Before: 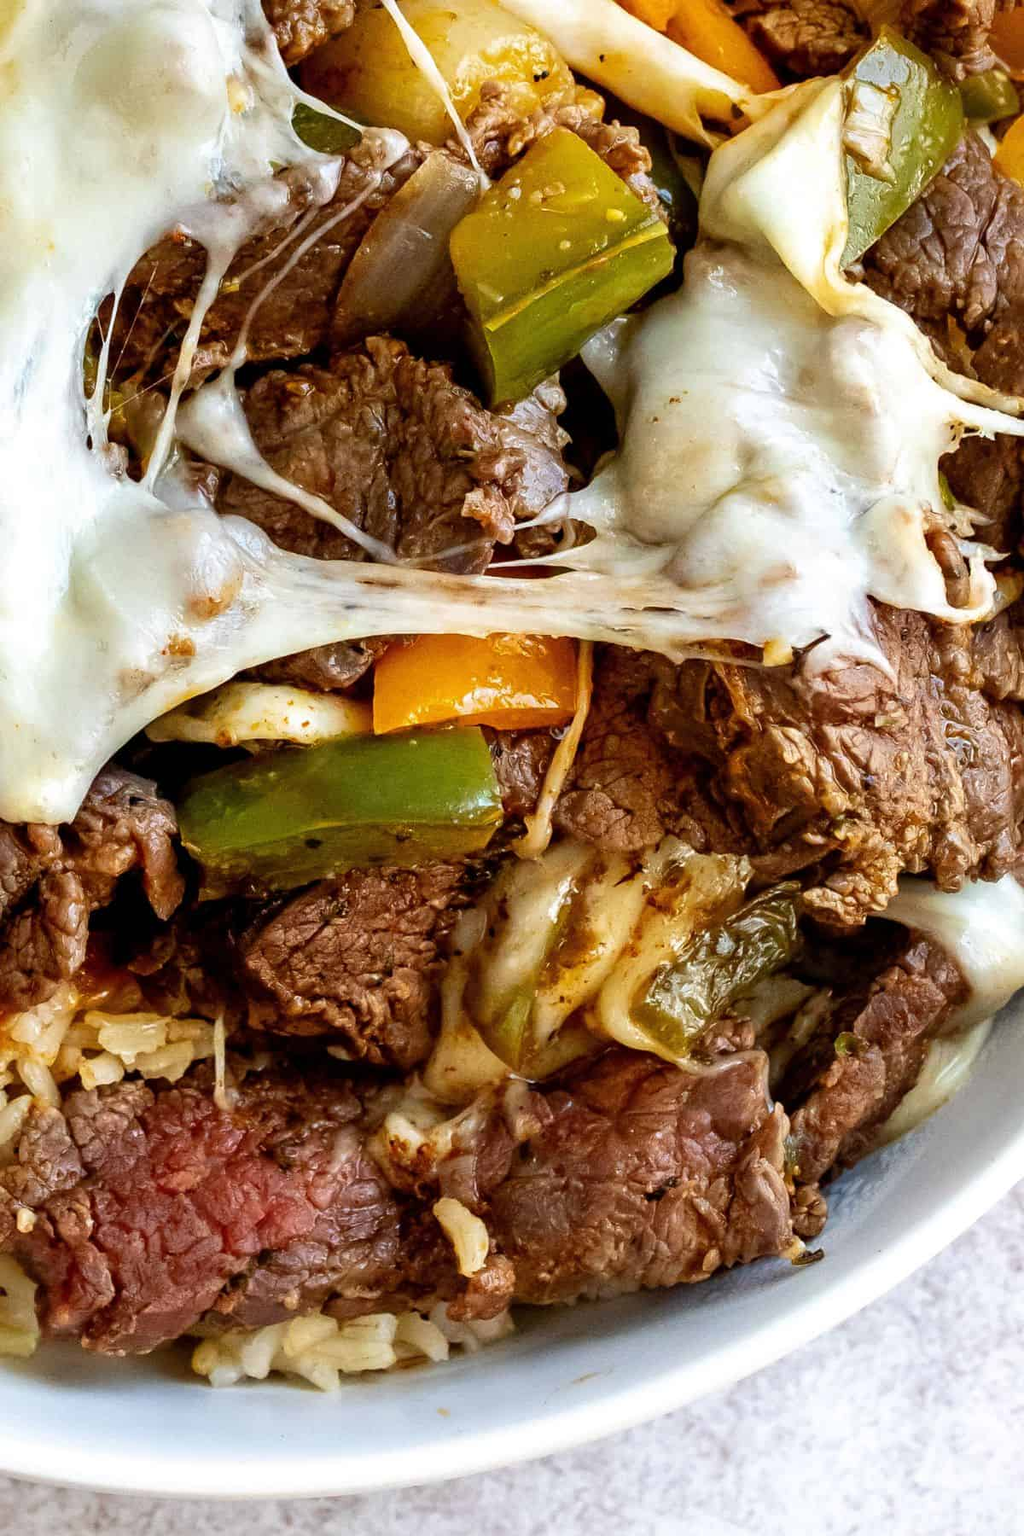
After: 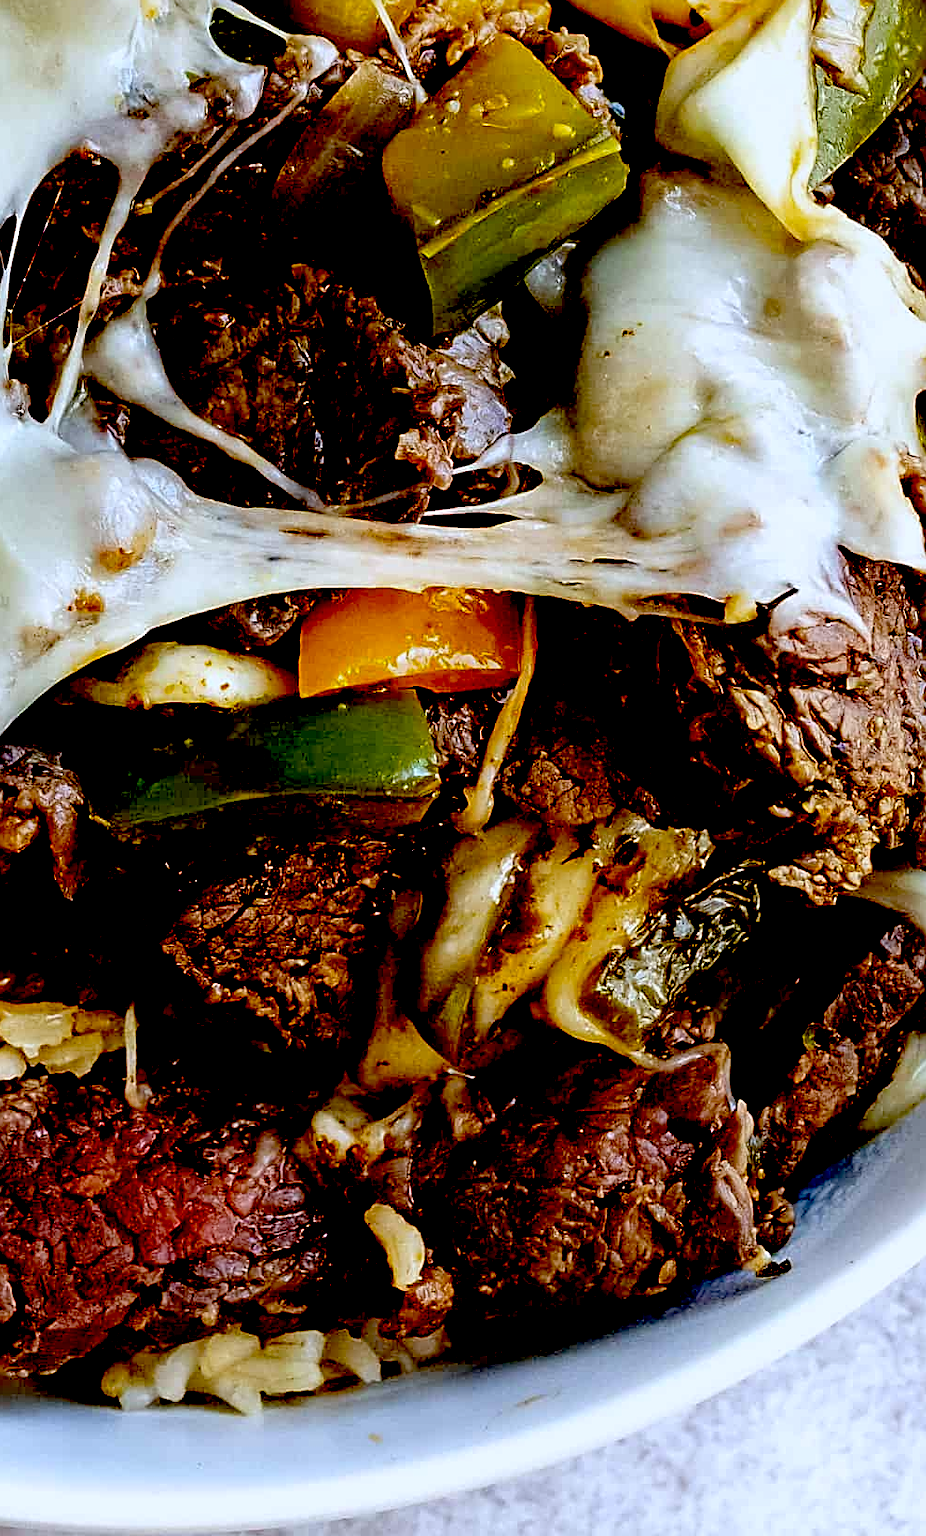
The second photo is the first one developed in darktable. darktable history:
white balance: red 0.954, blue 1.079
sharpen: on, module defaults
crop: left 9.807%, top 6.259%, right 7.334%, bottom 2.177%
exposure: black level correction 0.1, exposure -0.092 EV, compensate highlight preservation false
tone equalizer: on, module defaults
